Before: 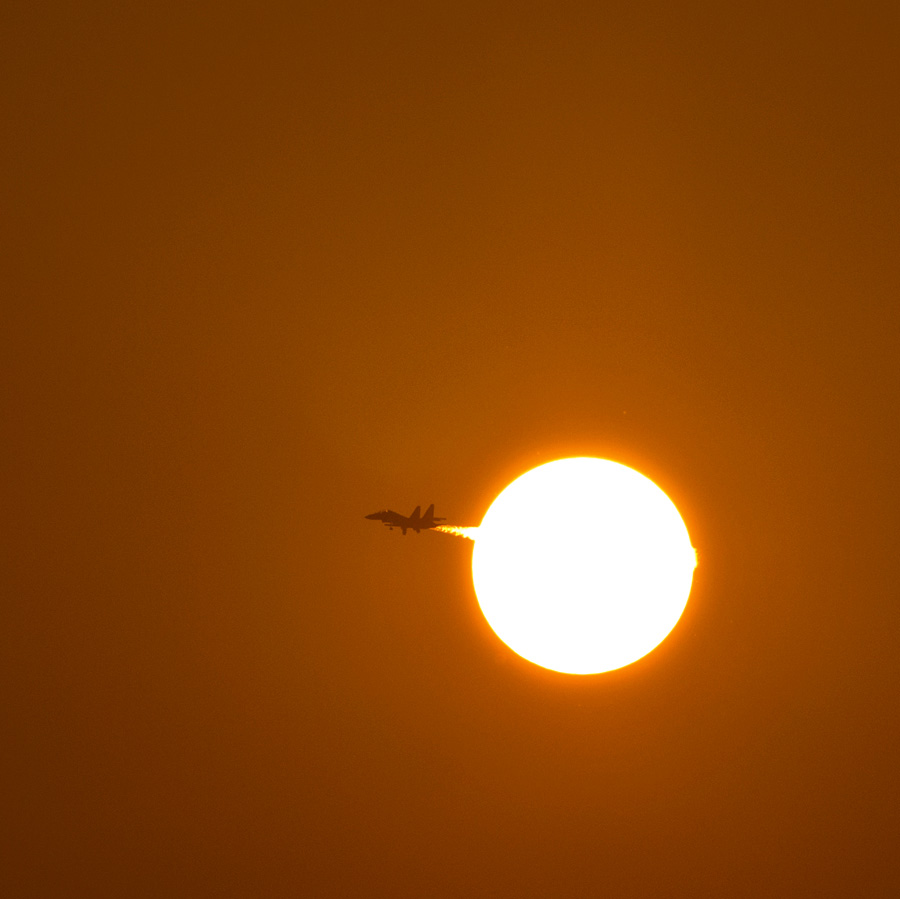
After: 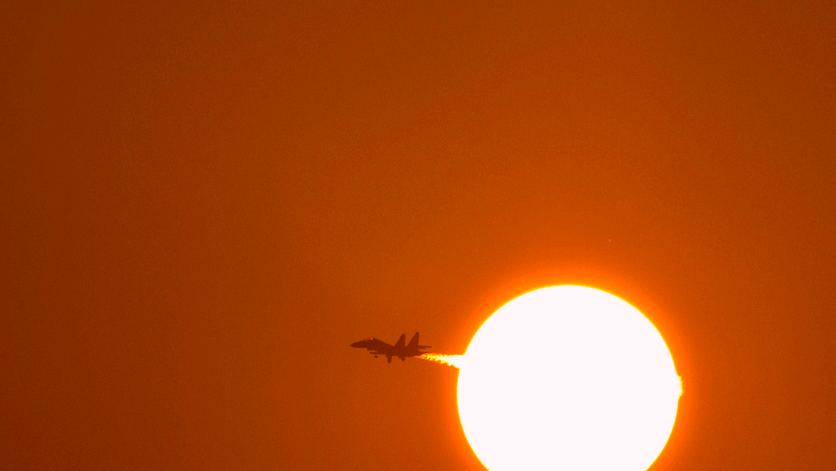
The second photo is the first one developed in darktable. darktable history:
color correction: highlights a* 12.23, highlights b* 5.41
crop: left 1.744%, top 19.225%, right 5.069%, bottom 28.357%
white balance: red 0.982, blue 1.018
